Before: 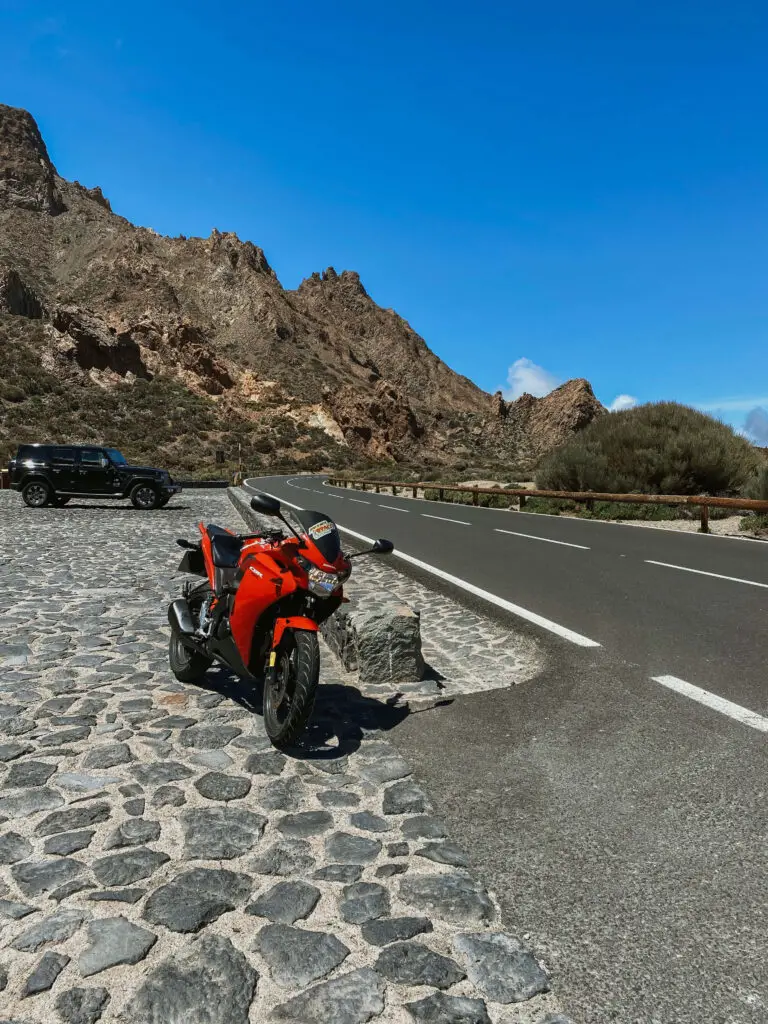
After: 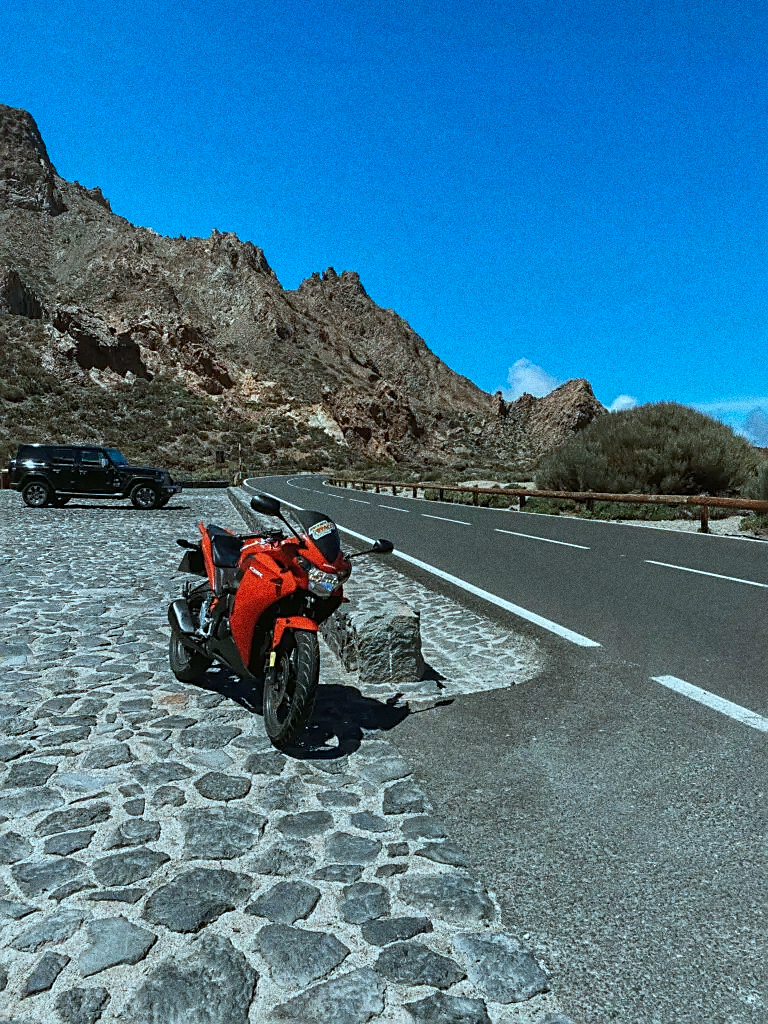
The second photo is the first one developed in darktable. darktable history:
grain: coarseness 0.09 ISO, strength 40%
sharpen: on, module defaults
color correction: highlights a* -11.71, highlights b* -15.58
white balance: emerald 1
